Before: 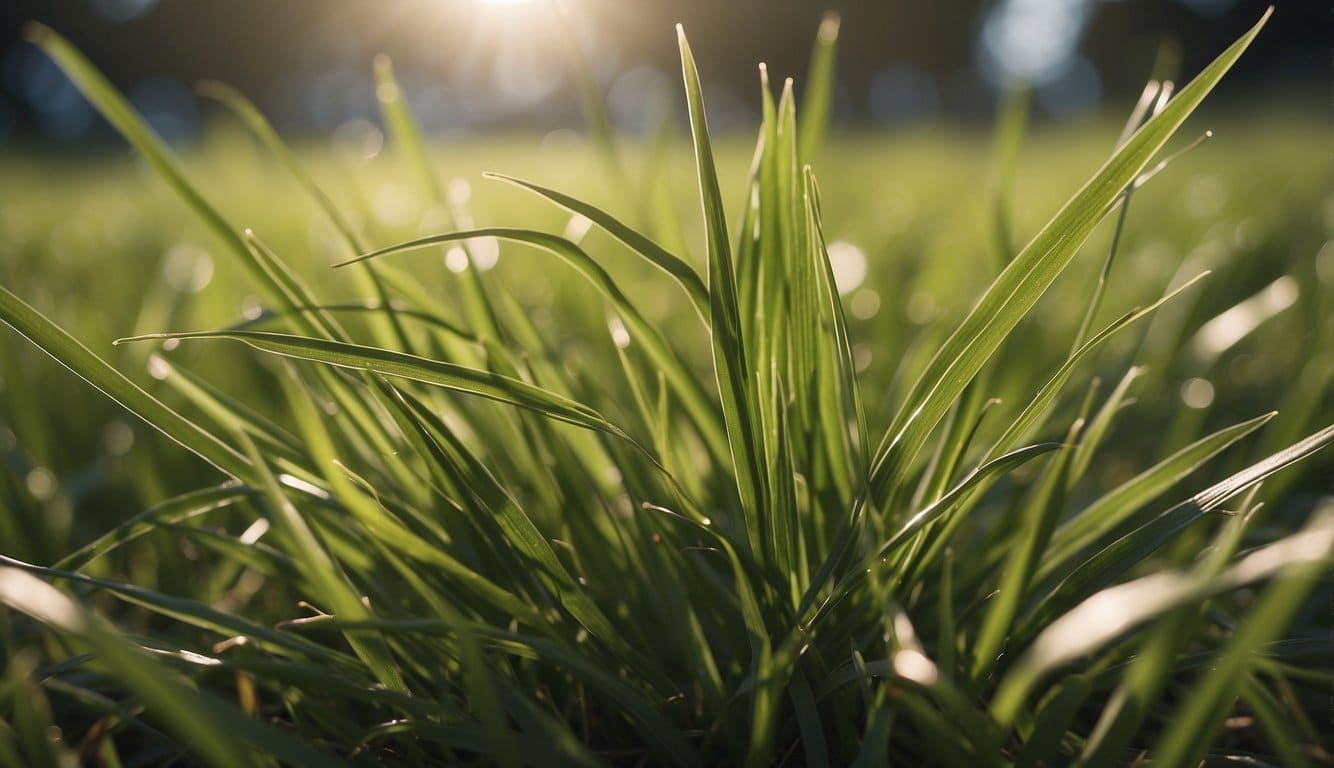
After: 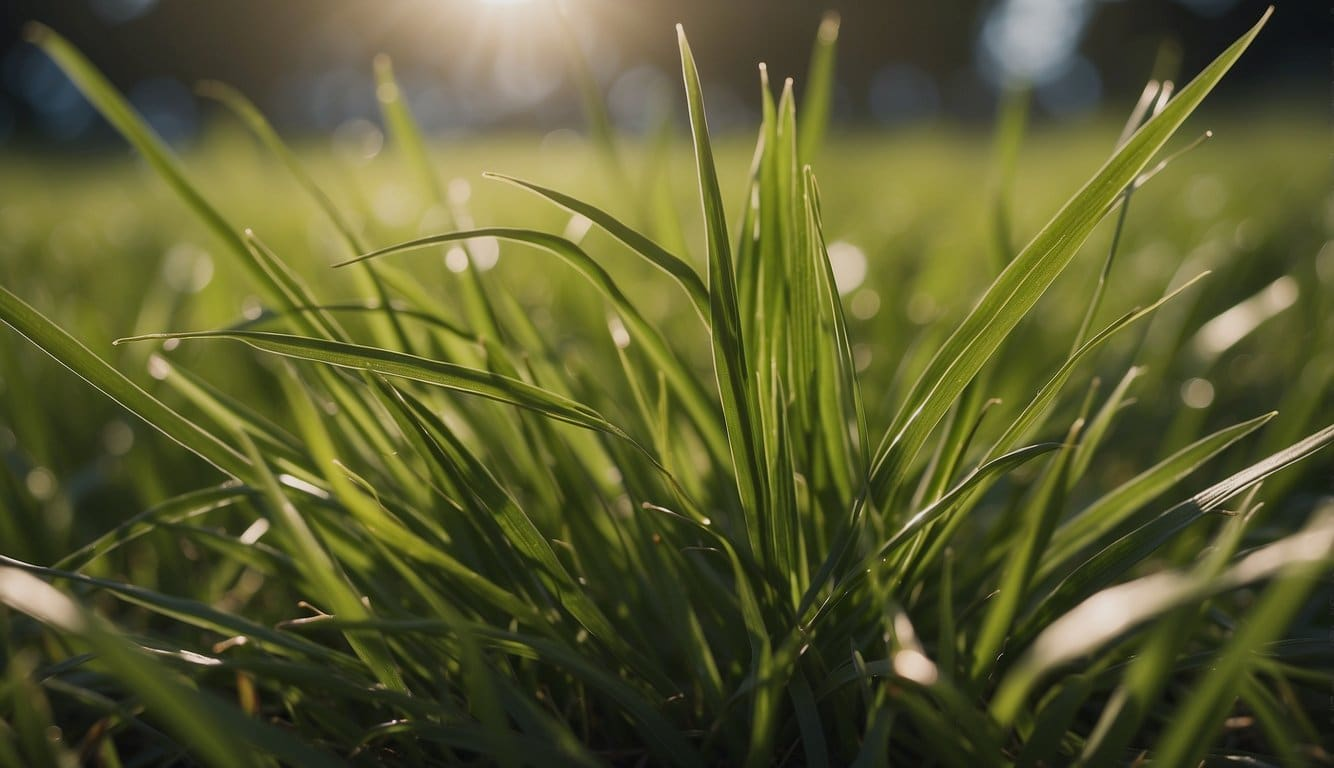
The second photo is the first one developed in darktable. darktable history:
shadows and highlights: radius 122.06, shadows 21.62, white point adjustment -9.65, highlights -15.56, soften with gaussian
